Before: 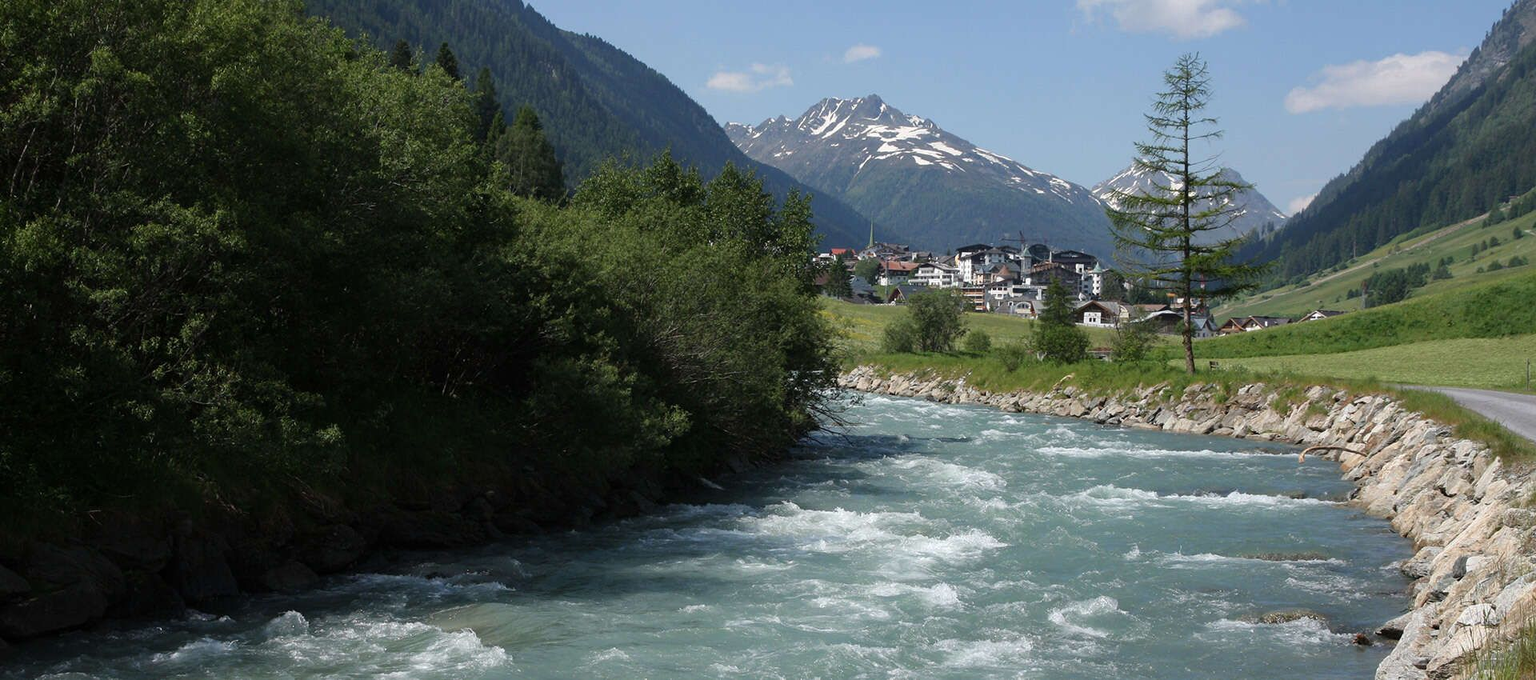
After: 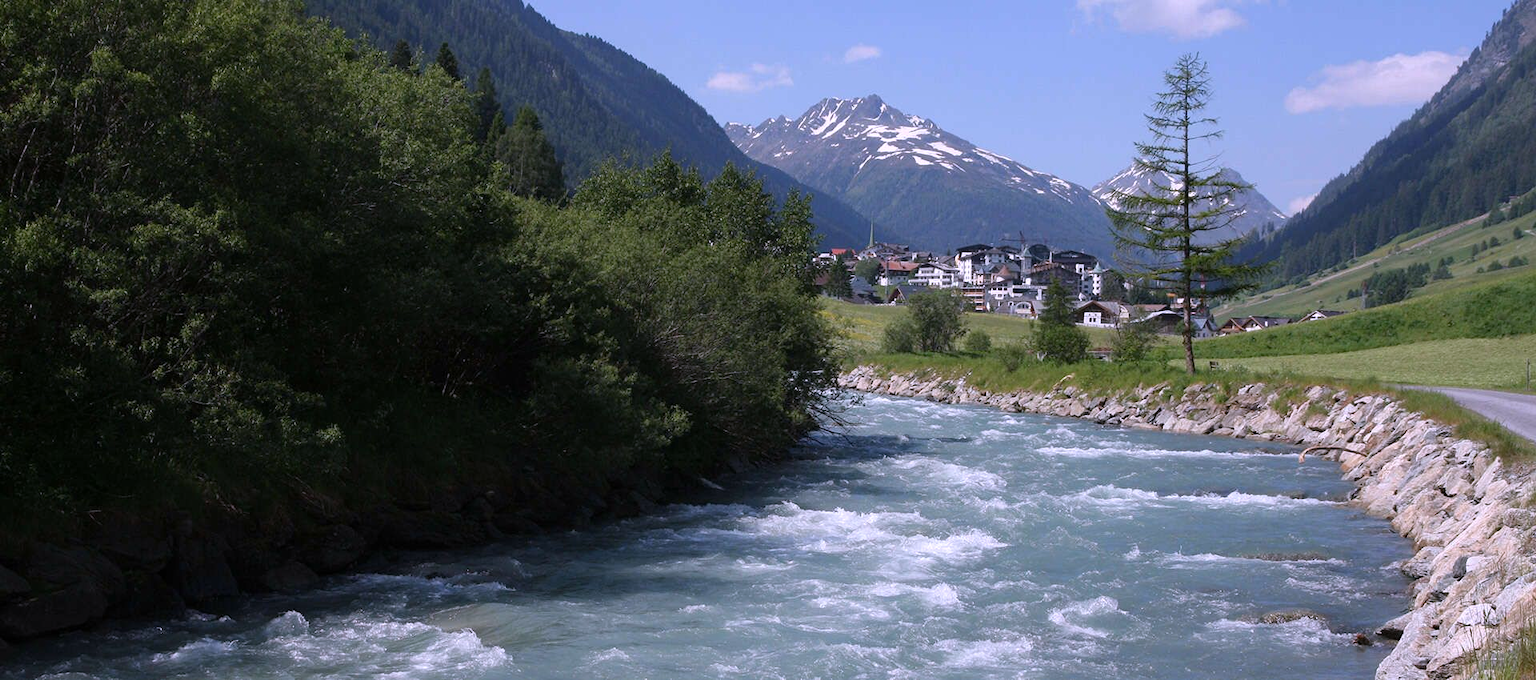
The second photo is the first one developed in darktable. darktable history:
white balance: red 1.042, blue 1.17
exposure: compensate exposure bias true, compensate highlight preservation false
